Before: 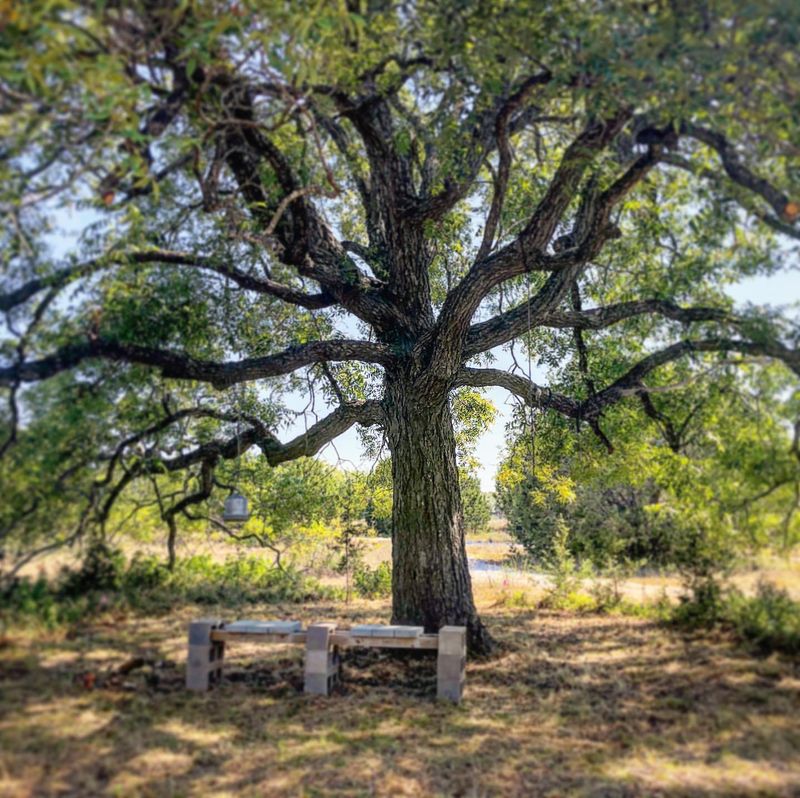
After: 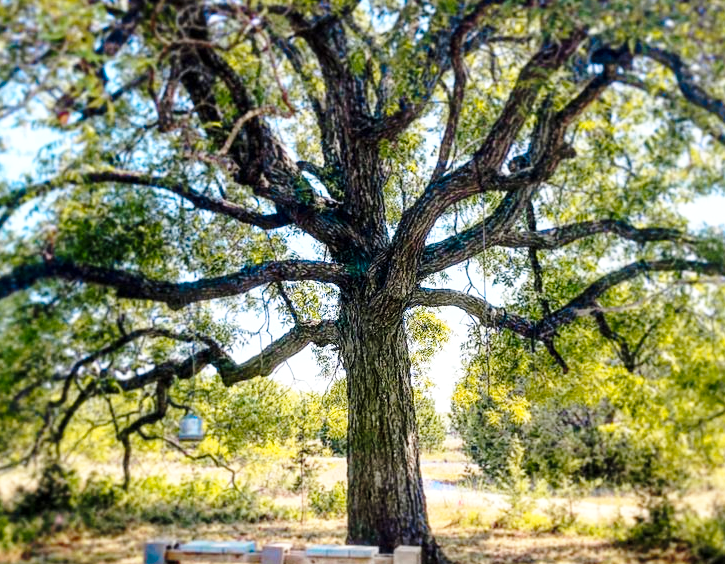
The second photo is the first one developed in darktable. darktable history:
base curve: curves: ch0 [(0, 0) (0.028, 0.03) (0.121, 0.232) (0.46, 0.748) (0.859, 0.968) (1, 1)], preserve colors none
crop: left 5.682%, top 10.133%, right 3.6%, bottom 19.097%
color zones: curves: ch0 [(0.254, 0.492) (0.724, 0.62)]; ch1 [(0.25, 0.528) (0.719, 0.796)]; ch2 [(0, 0.472) (0.25, 0.5) (0.73, 0.184)]
shadows and highlights: radius 125.36, shadows 21.13, highlights -22.05, low approximation 0.01
local contrast: highlights 103%, shadows 103%, detail 120%, midtone range 0.2
